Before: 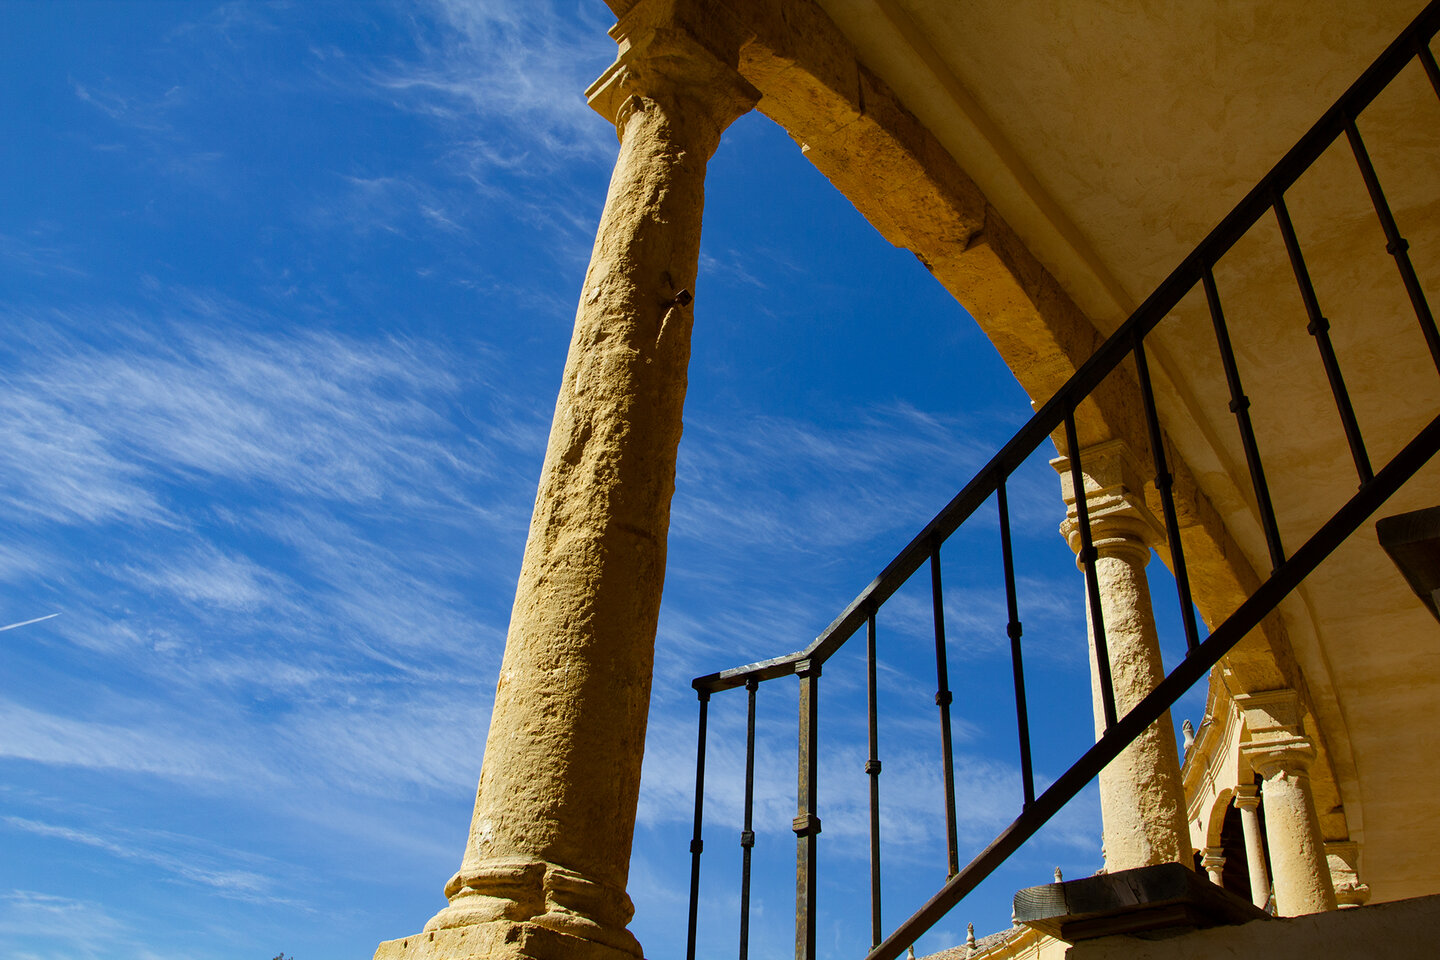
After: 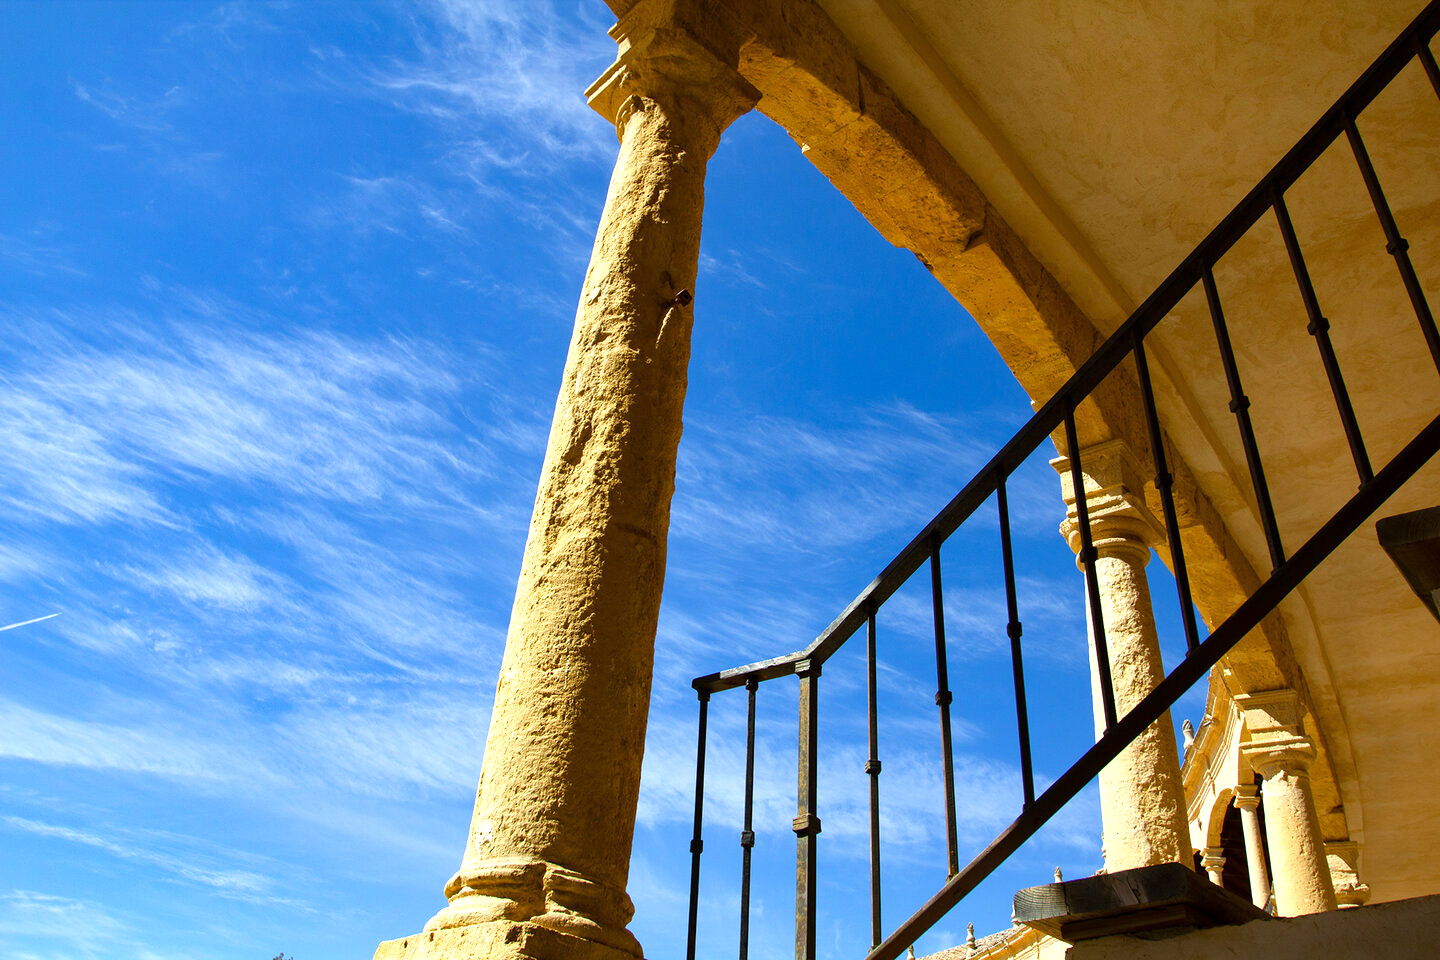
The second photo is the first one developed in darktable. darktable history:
exposure: exposure 0.771 EV, compensate highlight preservation false
